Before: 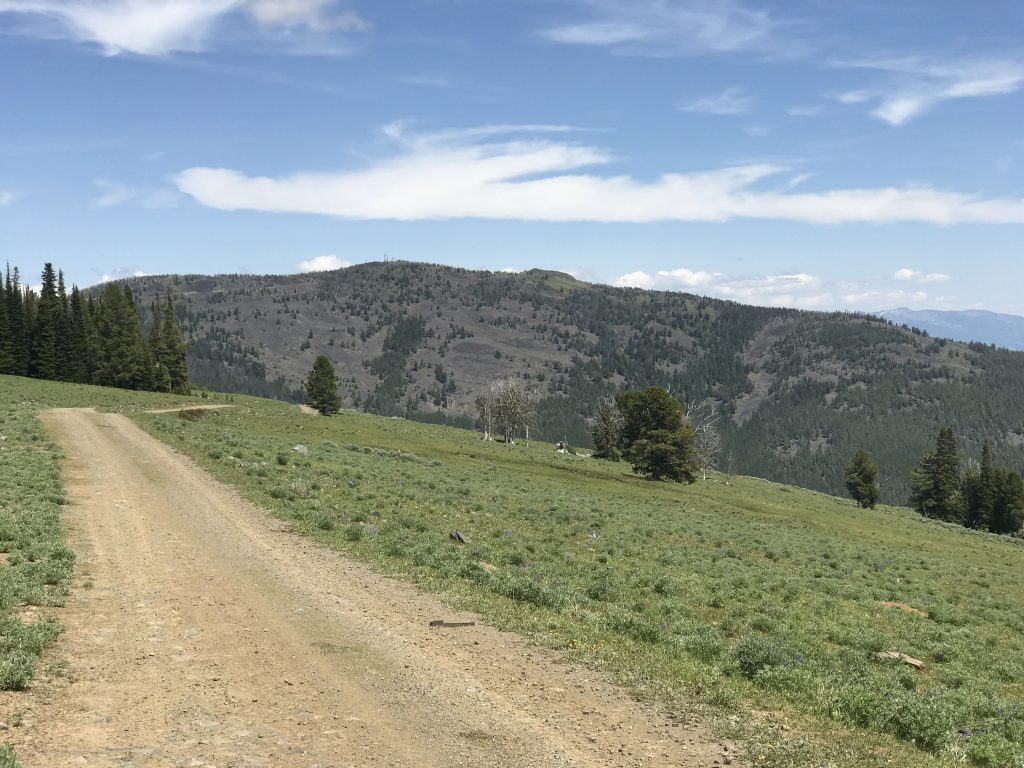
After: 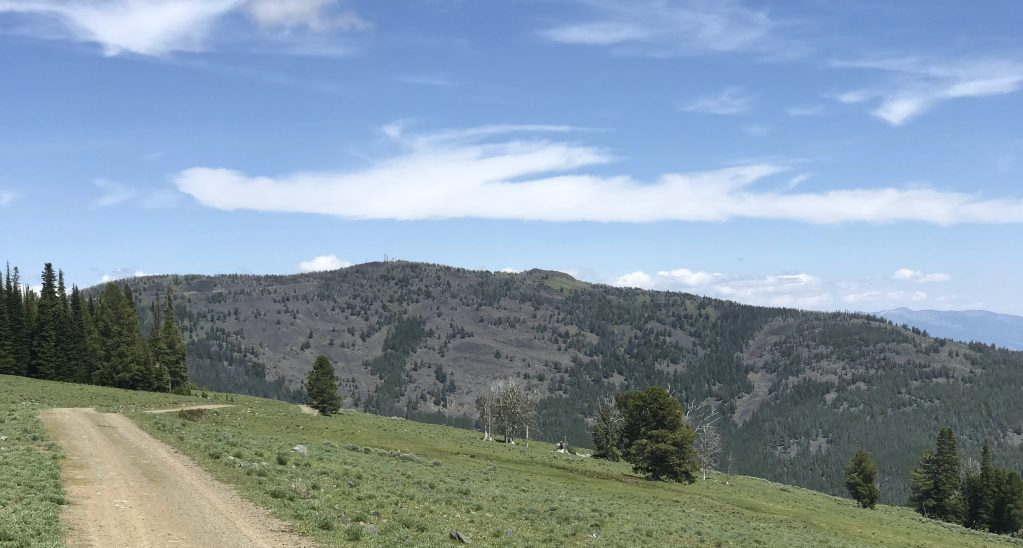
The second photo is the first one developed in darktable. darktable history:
white balance: red 0.98, blue 1.034
crop: bottom 28.576%
